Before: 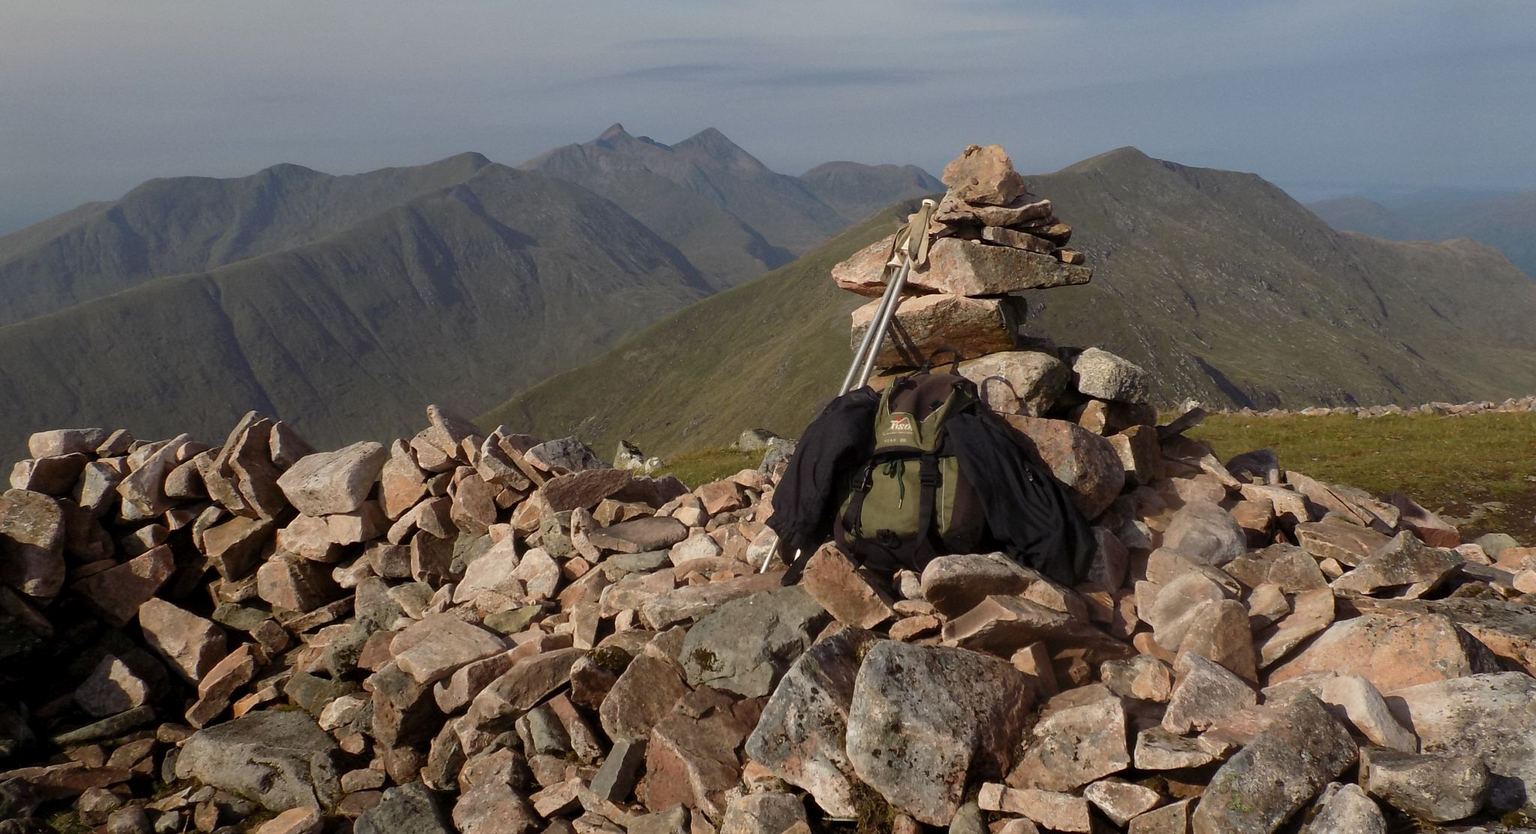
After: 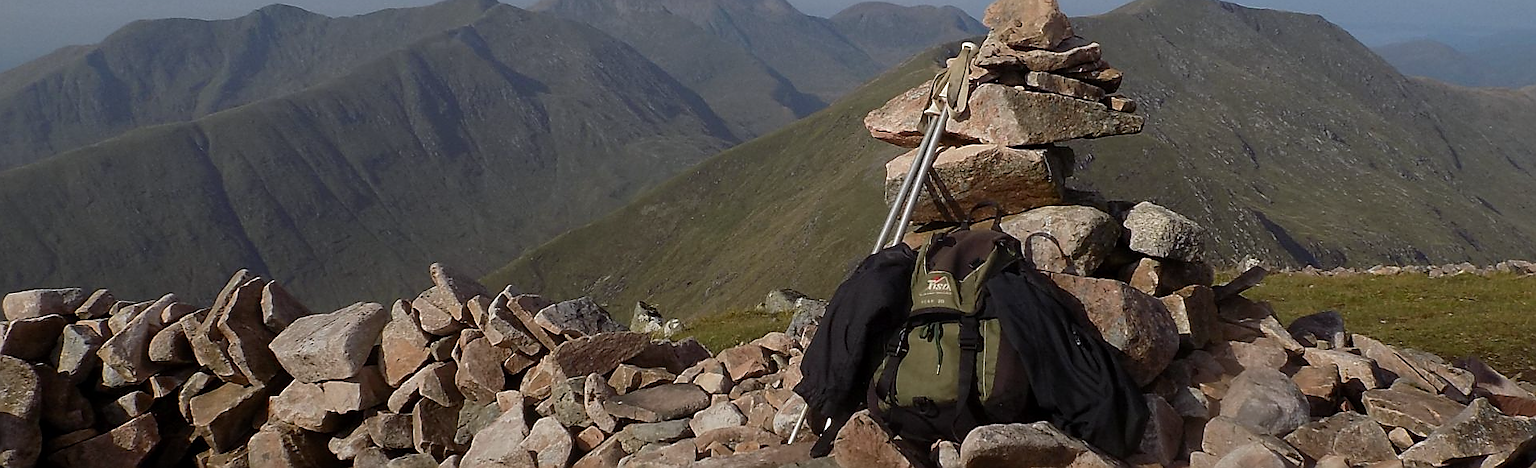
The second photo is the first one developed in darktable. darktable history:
crop: left 1.744%, top 19.225%, right 5.069%, bottom 28.357%
white balance: red 0.974, blue 1.044
graduated density: rotation -180°, offset 24.95
sharpen: radius 1.4, amount 1.25, threshold 0.7
